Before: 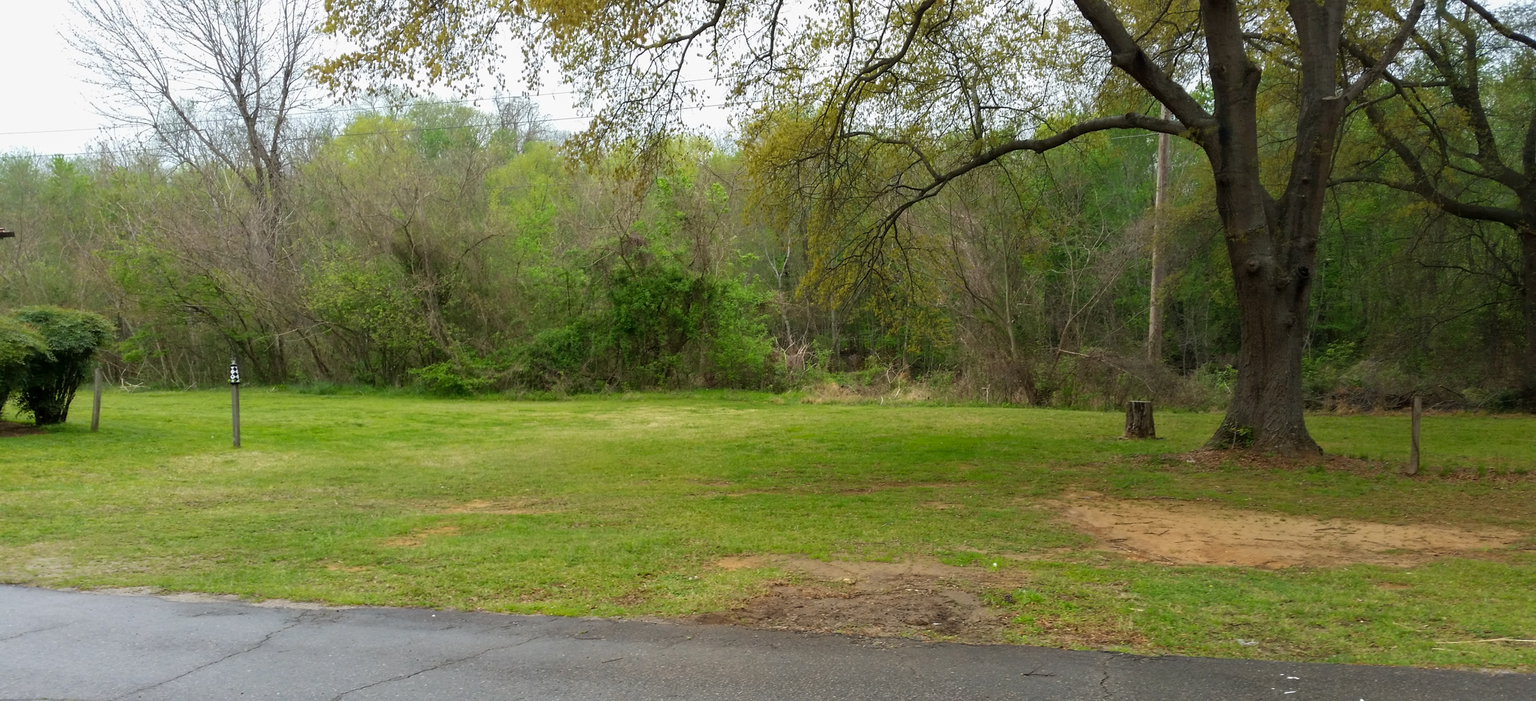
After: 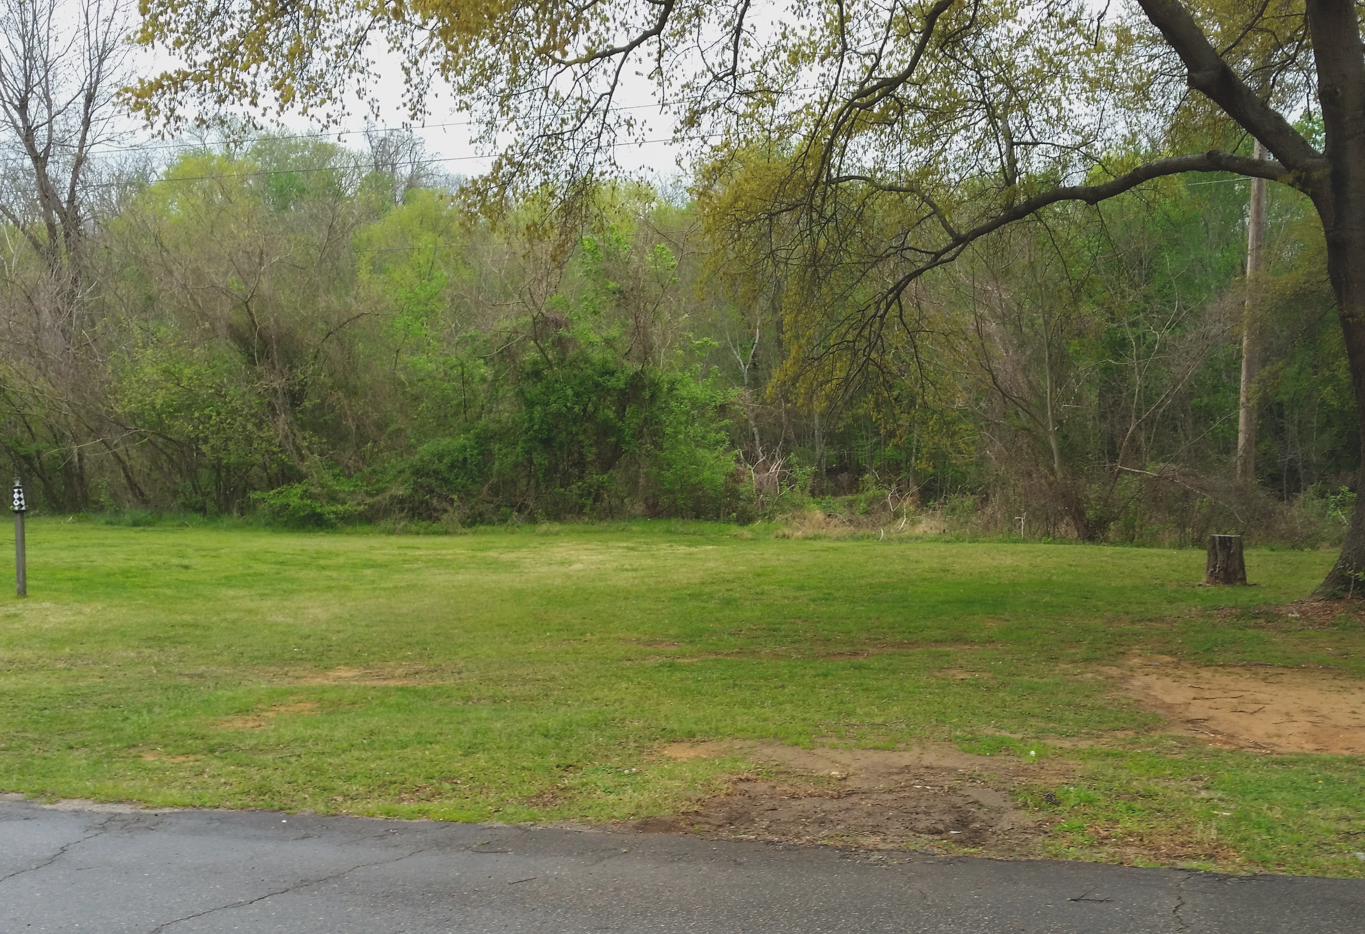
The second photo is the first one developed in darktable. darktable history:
exposure: black level correction -0.014, exposure -0.193 EV, compensate highlight preservation false
crop and rotate: left 14.385%, right 18.948%
